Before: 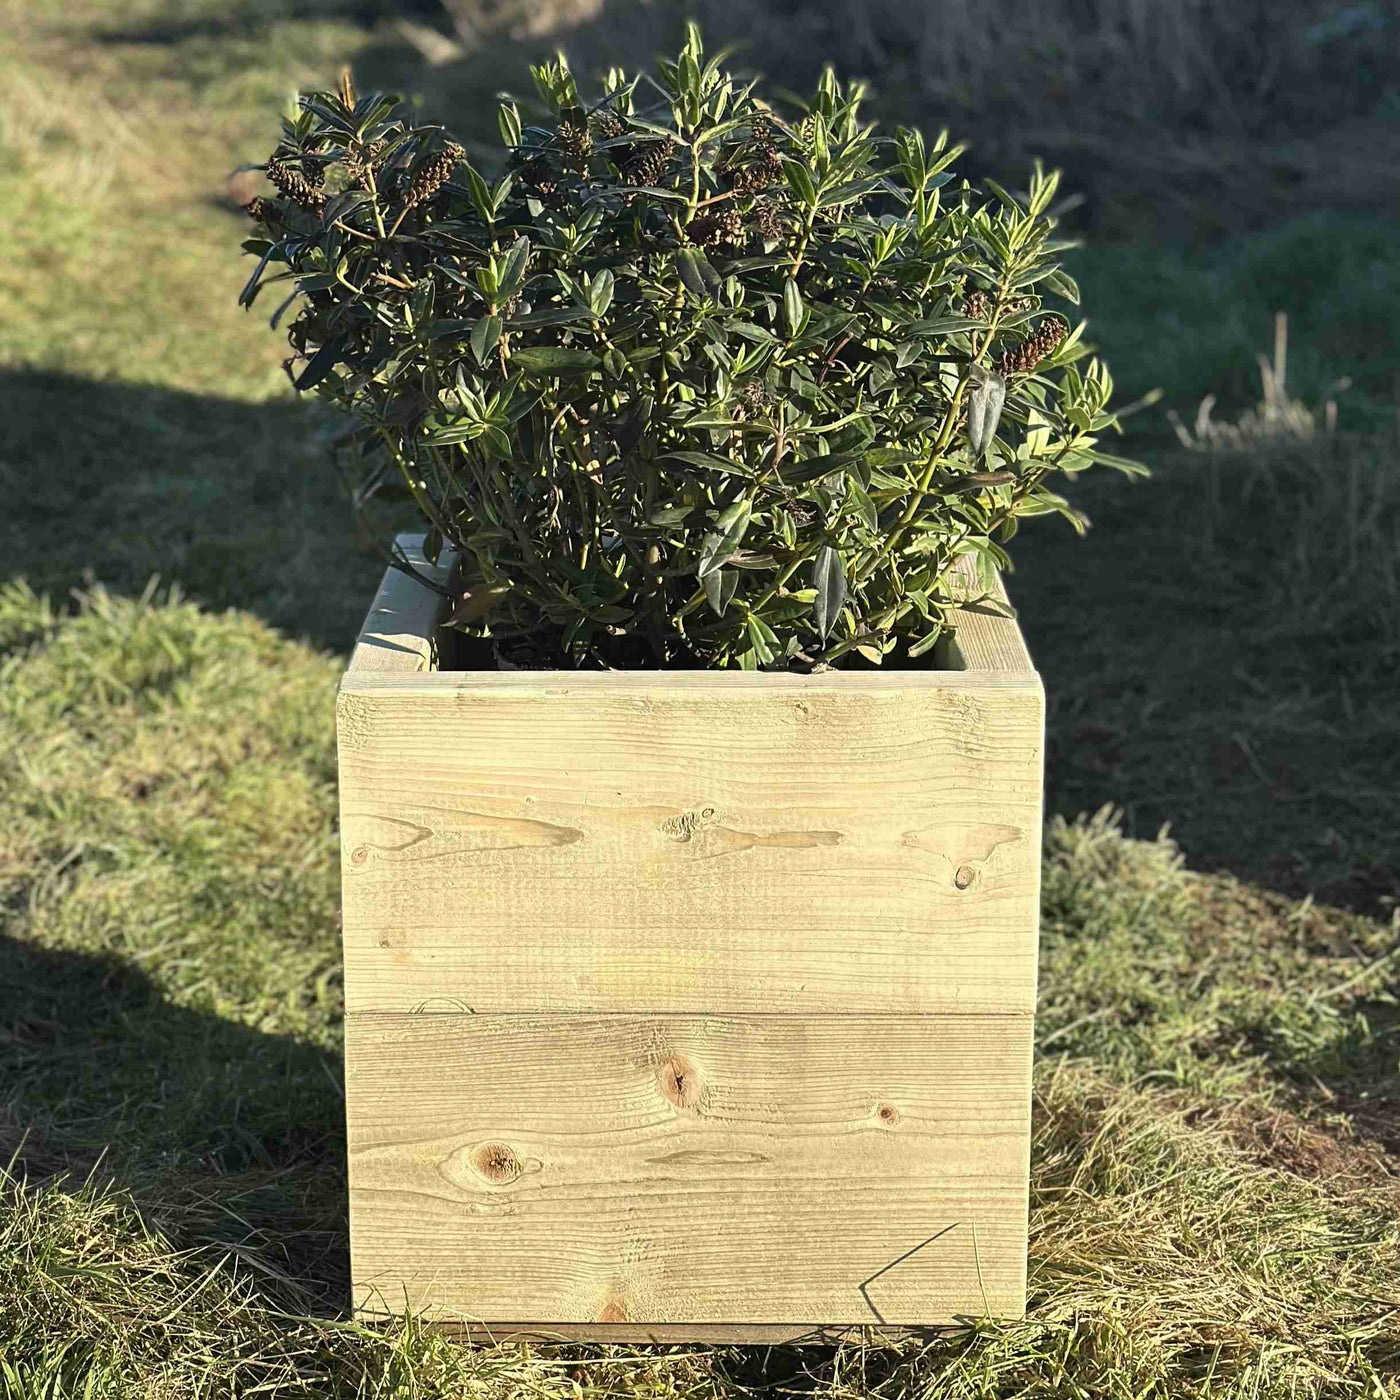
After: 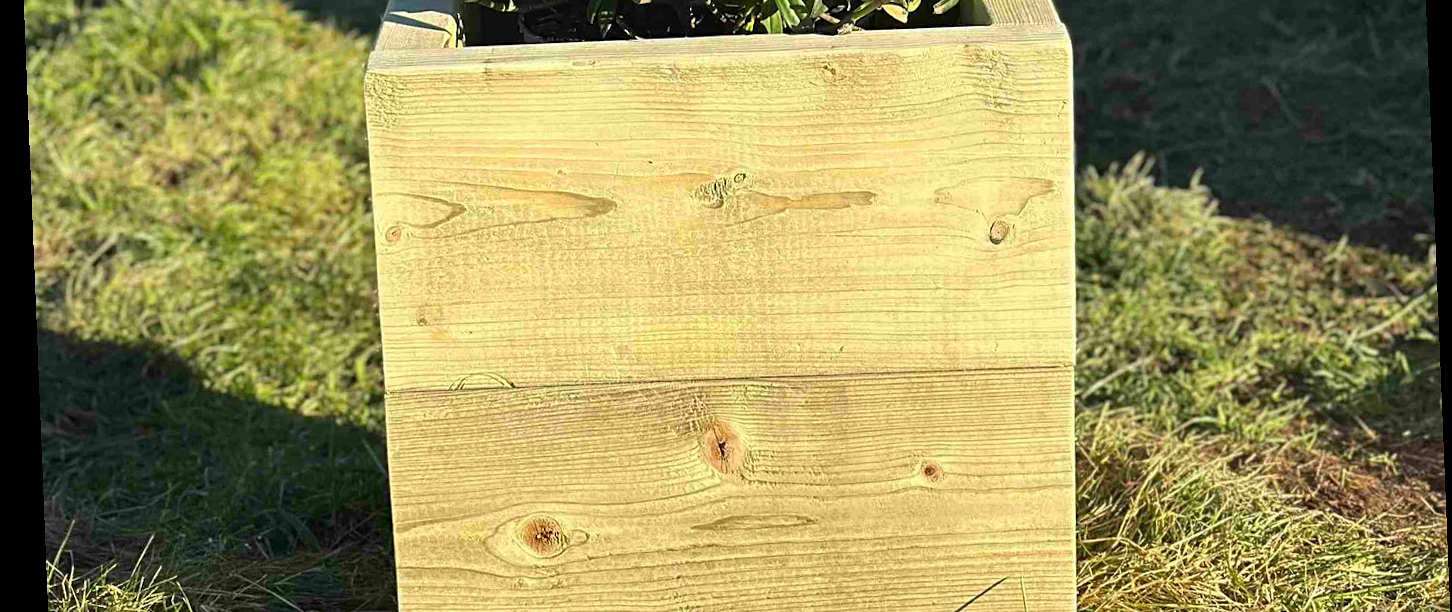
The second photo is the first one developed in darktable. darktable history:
rotate and perspective: rotation -2.29°, automatic cropping off
contrast brightness saturation: brightness -0.02, saturation 0.35
crop: top 45.551%, bottom 12.262%
sharpen: amount 0.2
